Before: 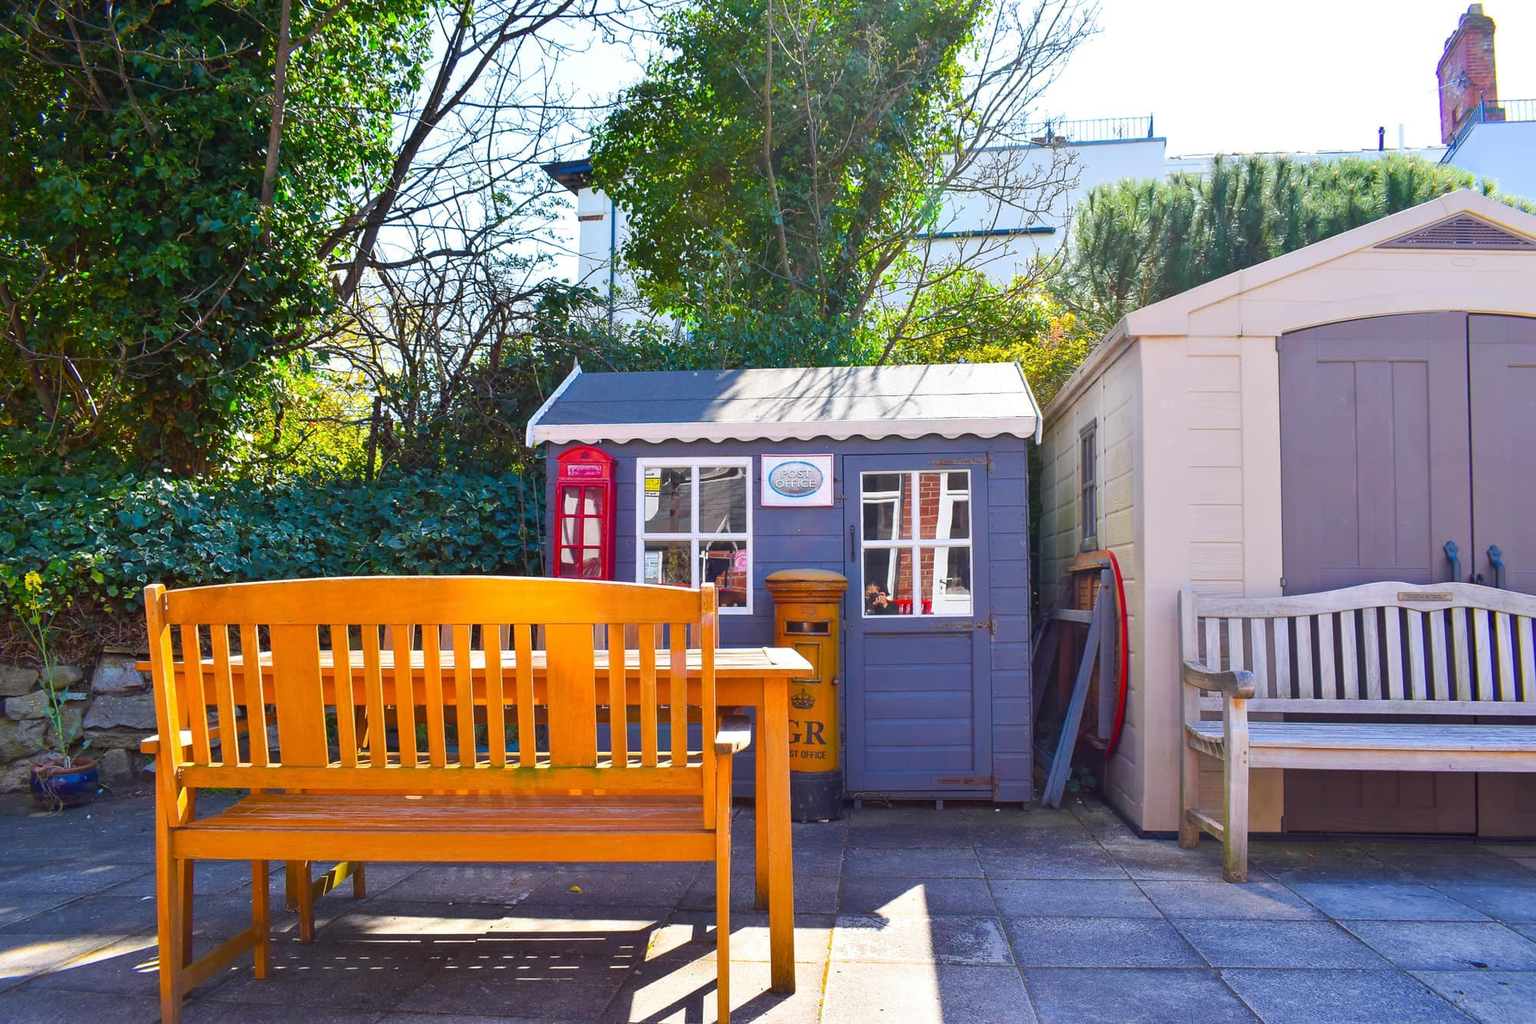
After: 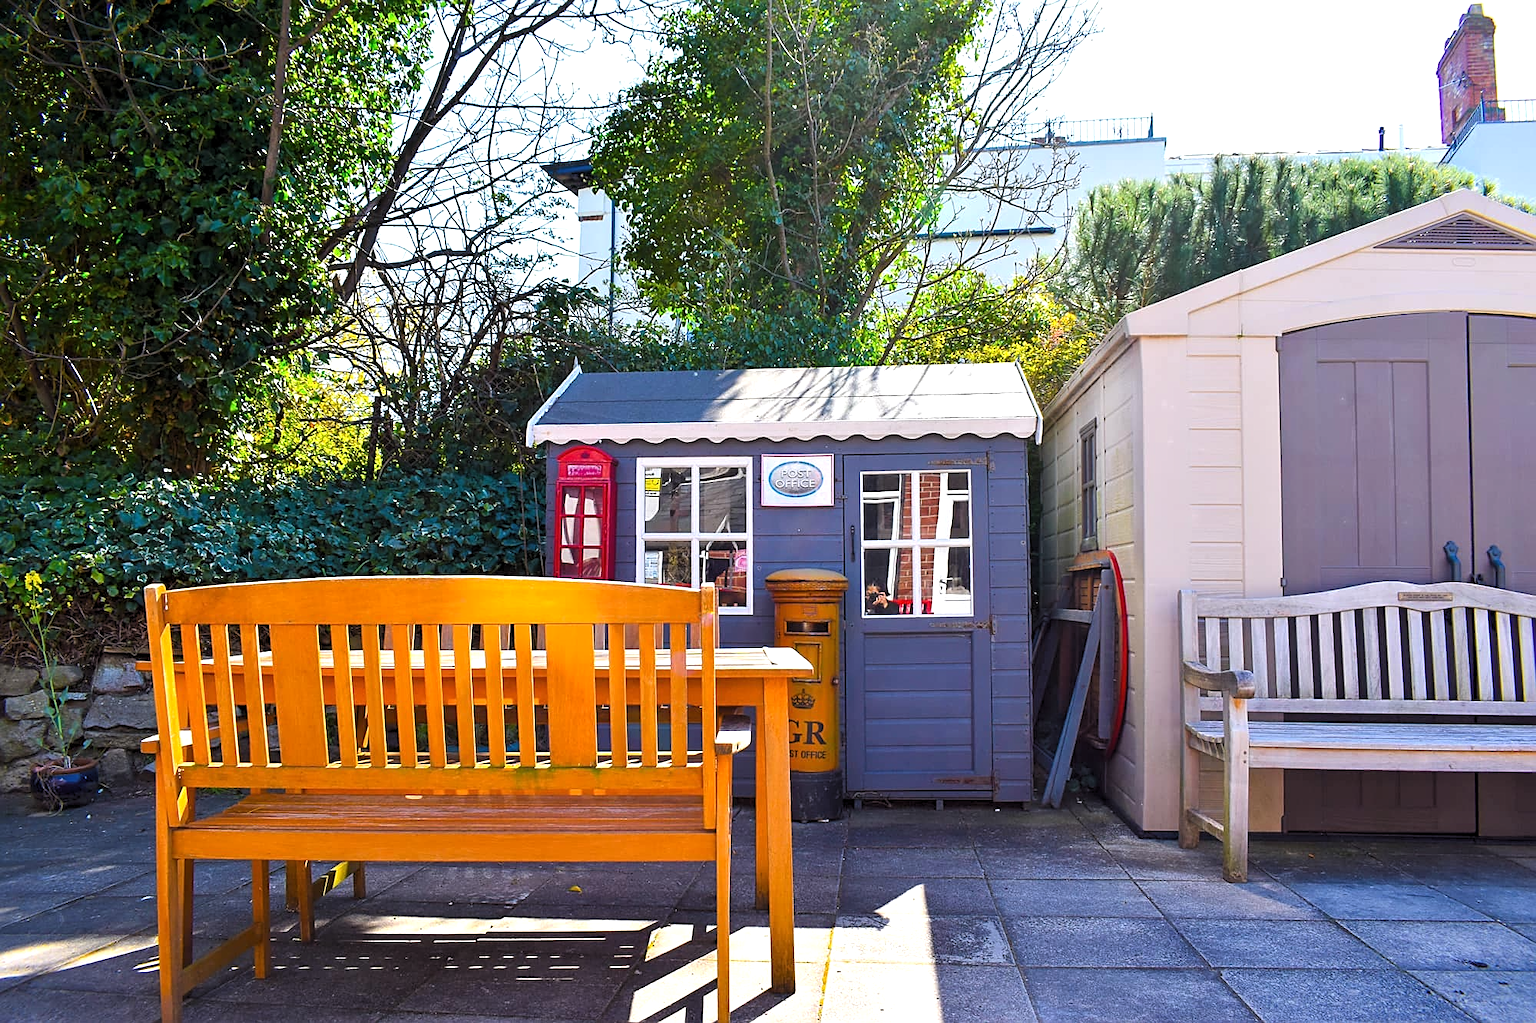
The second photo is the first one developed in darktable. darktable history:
levels: levels [0.062, 0.494, 0.925]
sharpen: on, module defaults
